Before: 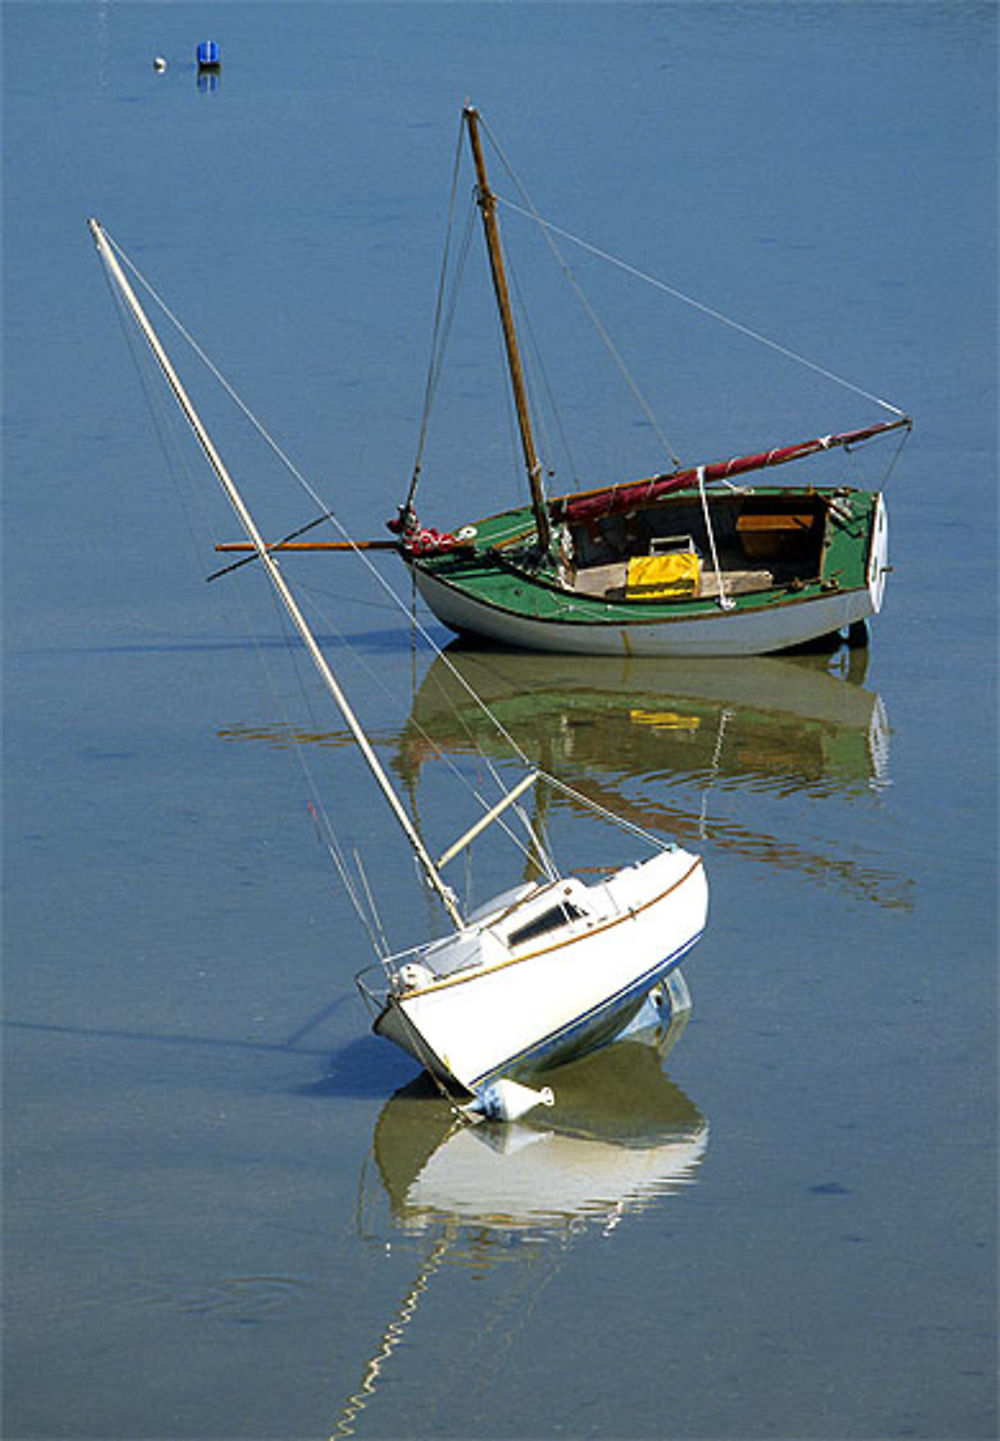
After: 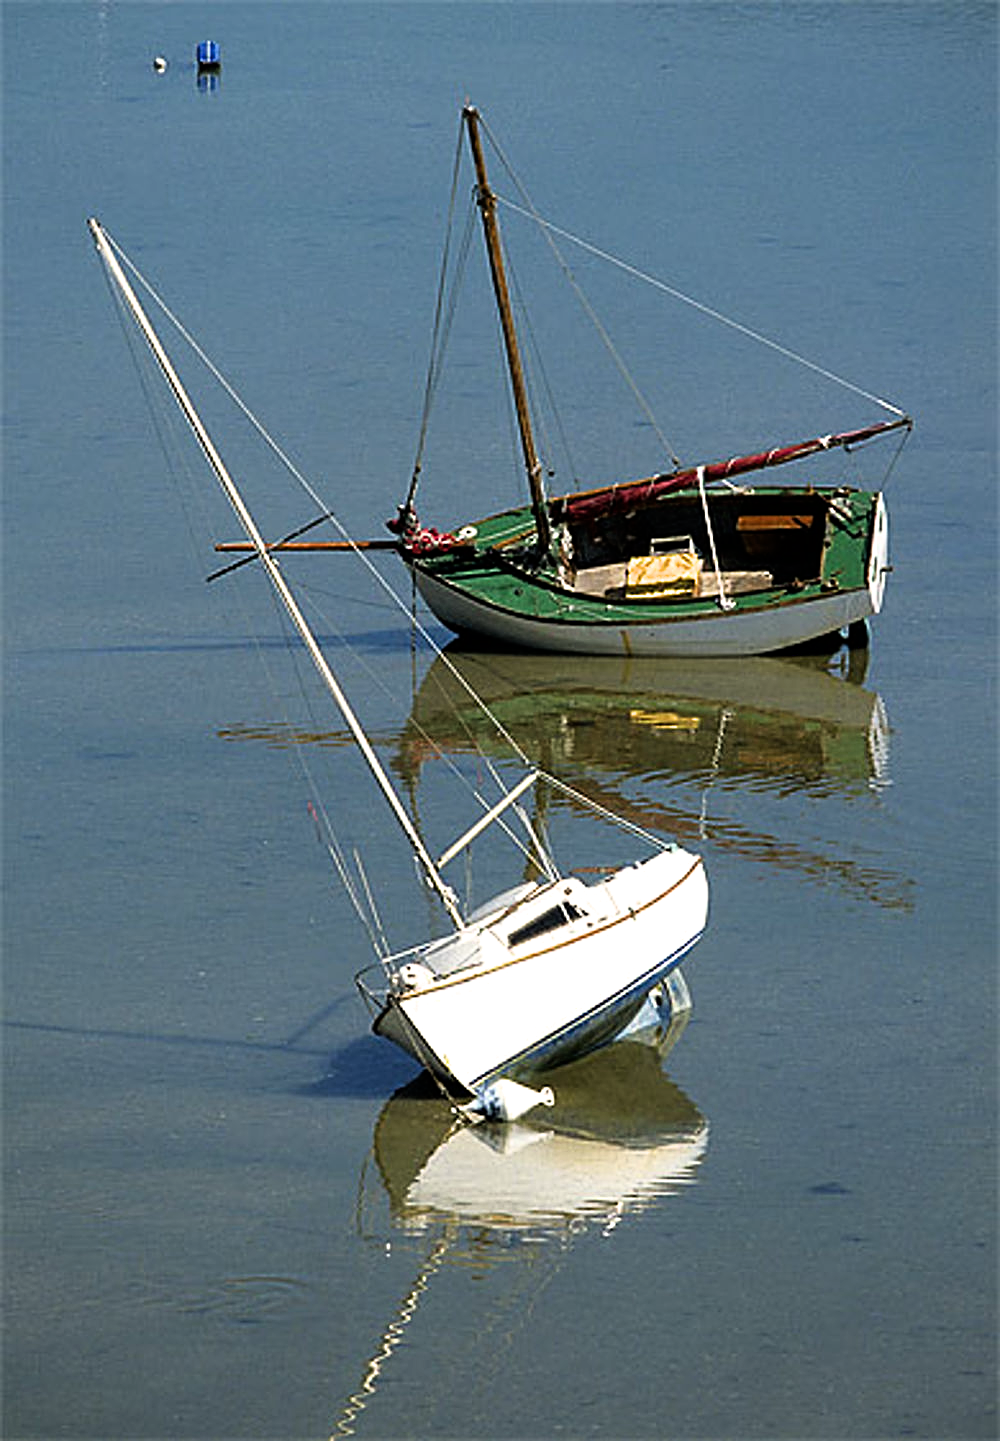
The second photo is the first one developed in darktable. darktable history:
filmic rgb: white relative exposure 2.34 EV, hardness 6.59
sharpen: amount 0.6
white balance: red 1.045, blue 0.932
